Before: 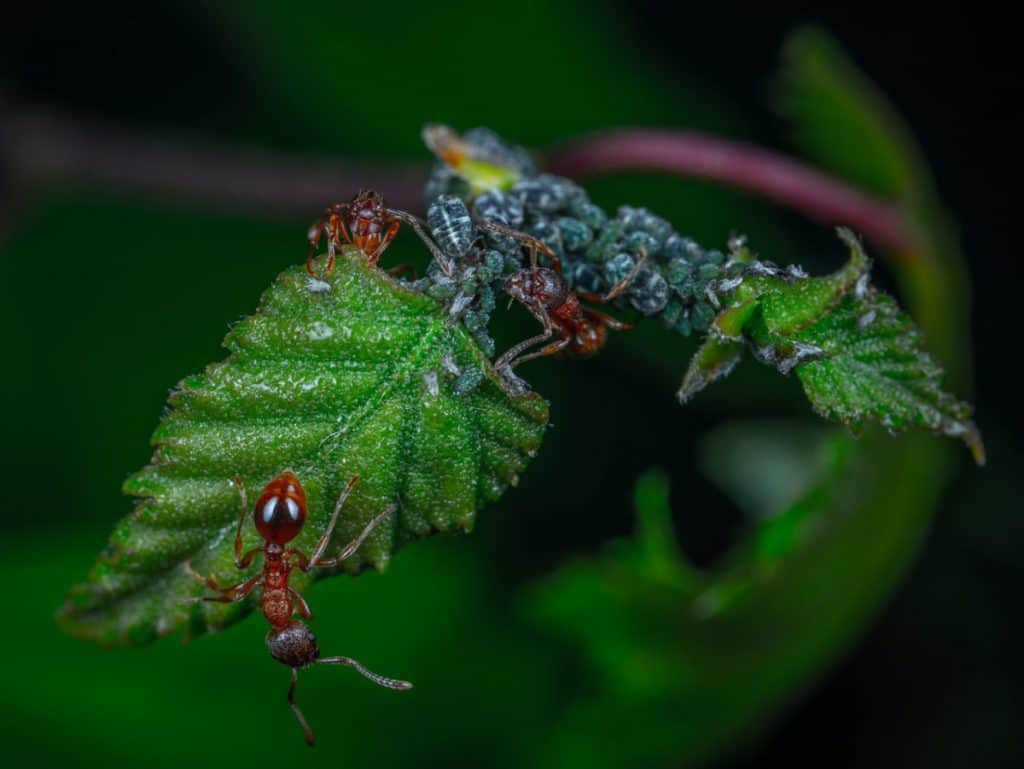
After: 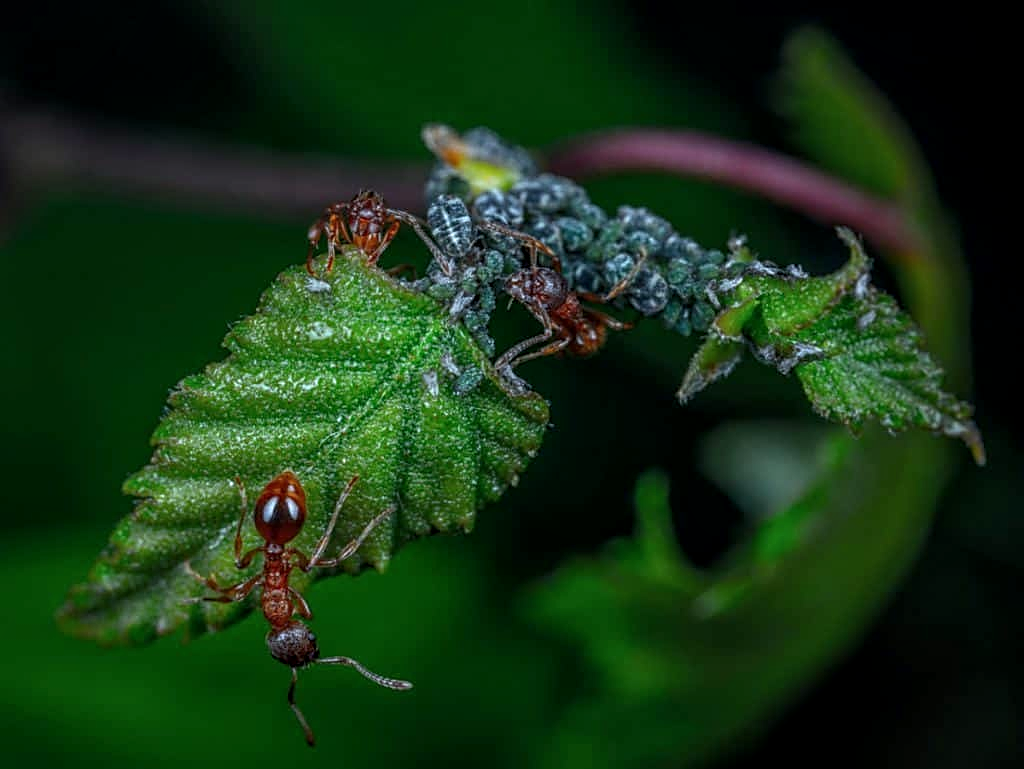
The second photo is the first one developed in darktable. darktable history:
local contrast: on, module defaults
sharpen: on, module defaults
white balance: red 0.98, blue 1.034
